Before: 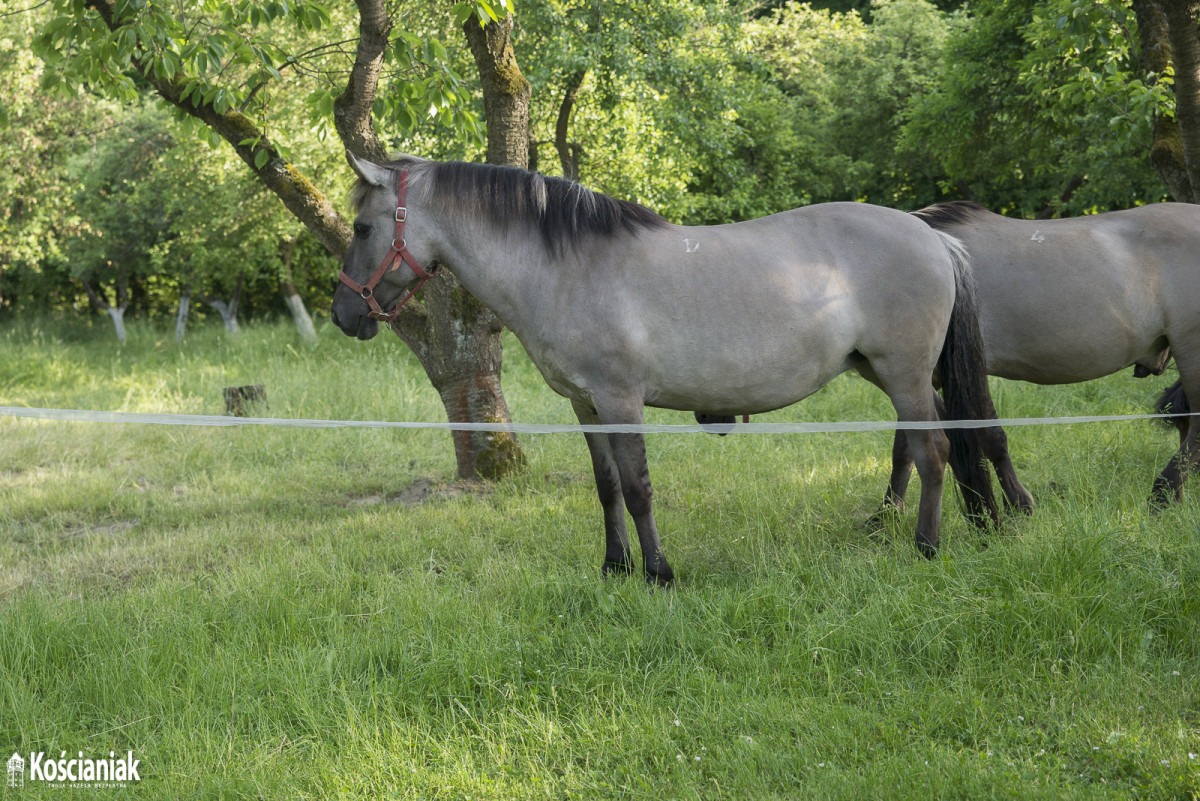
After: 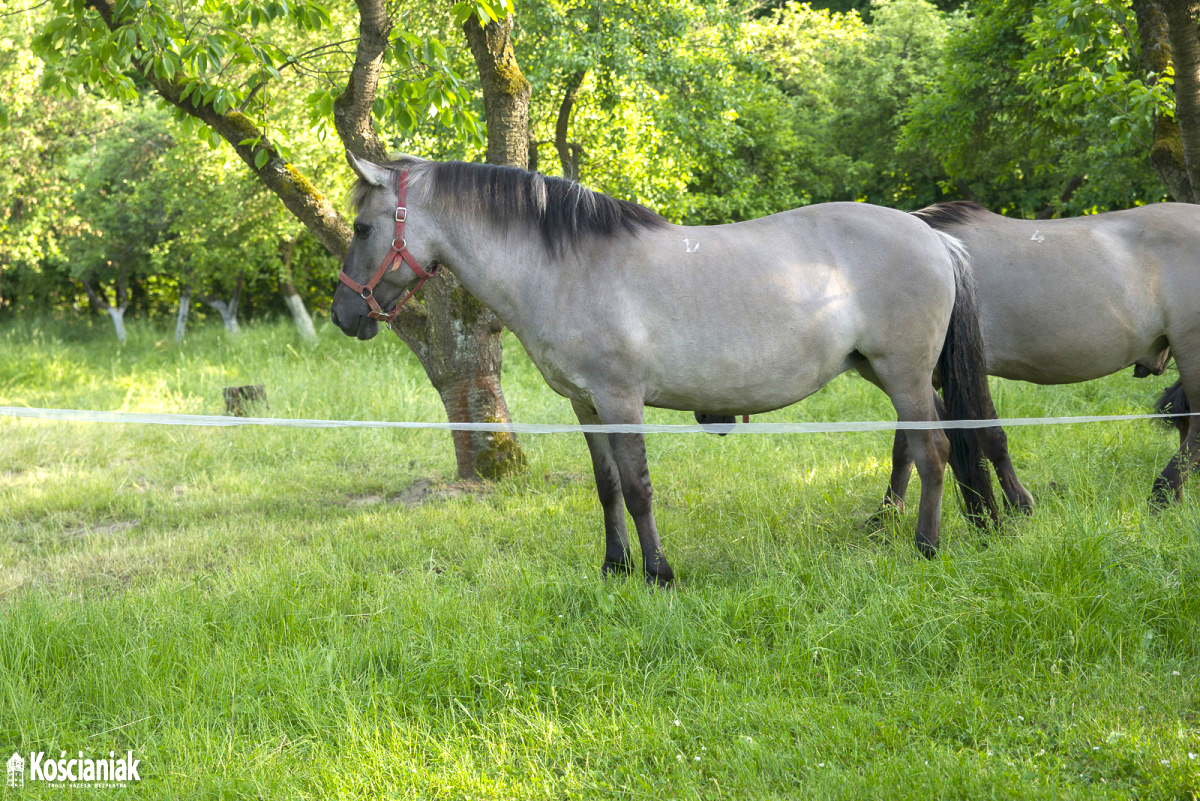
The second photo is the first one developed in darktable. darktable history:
color balance rgb: linear chroma grading › global chroma 6.48%, perceptual saturation grading › global saturation 12.96%, global vibrance 6.02%
exposure: exposure 0.648 EV, compensate highlight preservation false
